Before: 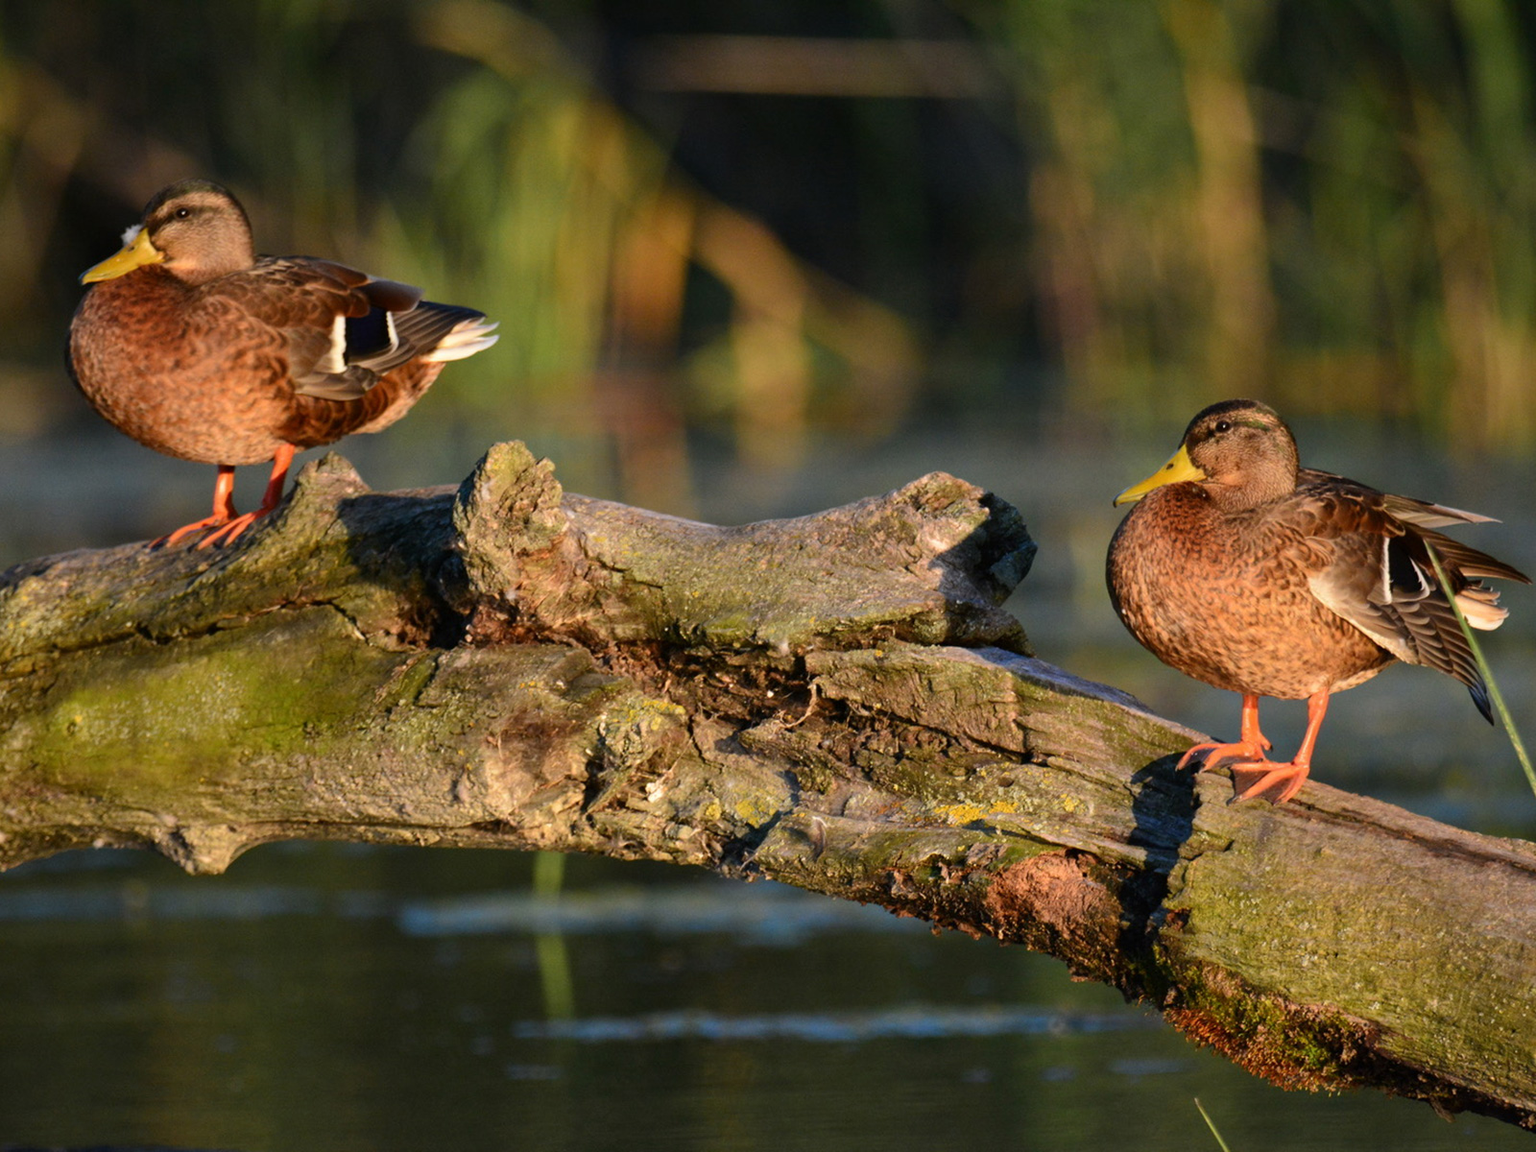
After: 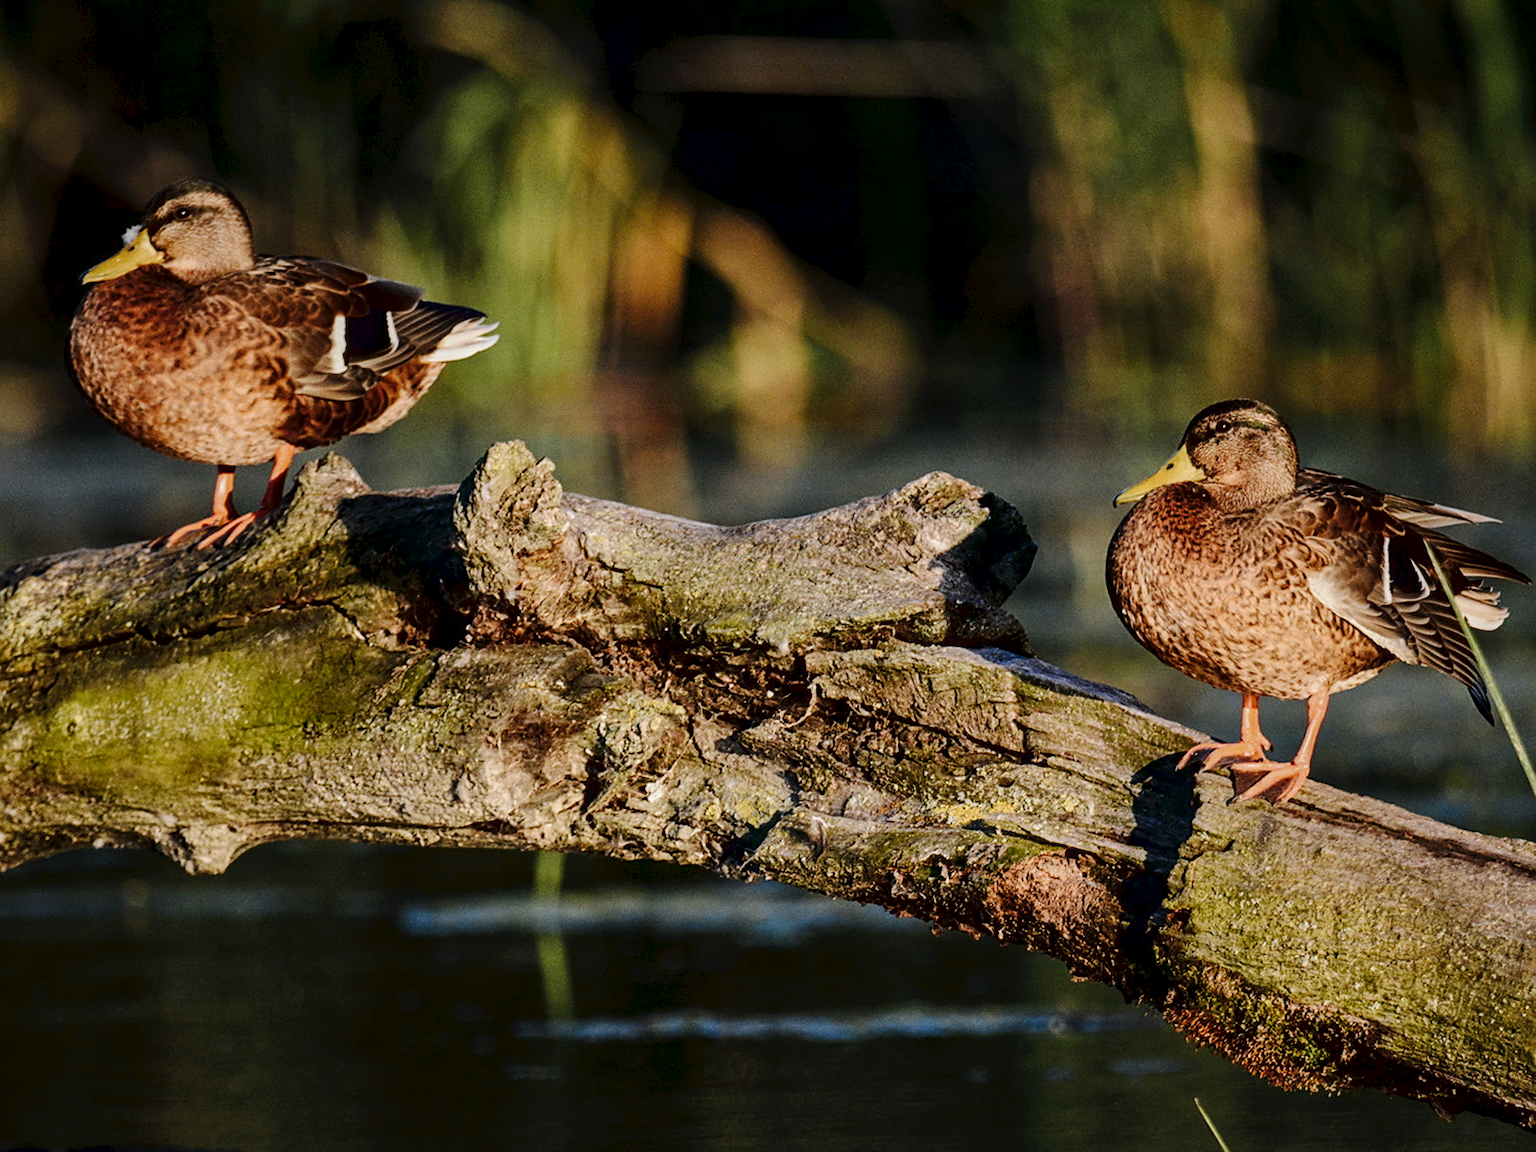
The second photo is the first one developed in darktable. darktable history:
contrast brightness saturation: contrast 0.1, saturation -0.3
grain: coarseness 0.09 ISO, strength 10%
local contrast: on, module defaults
tone curve: curves: ch0 [(0, 0) (0.003, 0.034) (0.011, 0.038) (0.025, 0.046) (0.044, 0.054) (0.069, 0.06) (0.1, 0.079) (0.136, 0.114) (0.177, 0.151) (0.224, 0.213) (0.277, 0.293) (0.335, 0.385) (0.399, 0.482) (0.468, 0.578) (0.543, 0.655) (0.623, 0.724) (0.709, 0.786) (0.801, 0.854) (0.898, 0.922) (1, 1)], preserve colors none
exposure: black level correction 0.011, exposure -0.478 EV, compensate highlight preservation false
sharpen: on, module defaults
